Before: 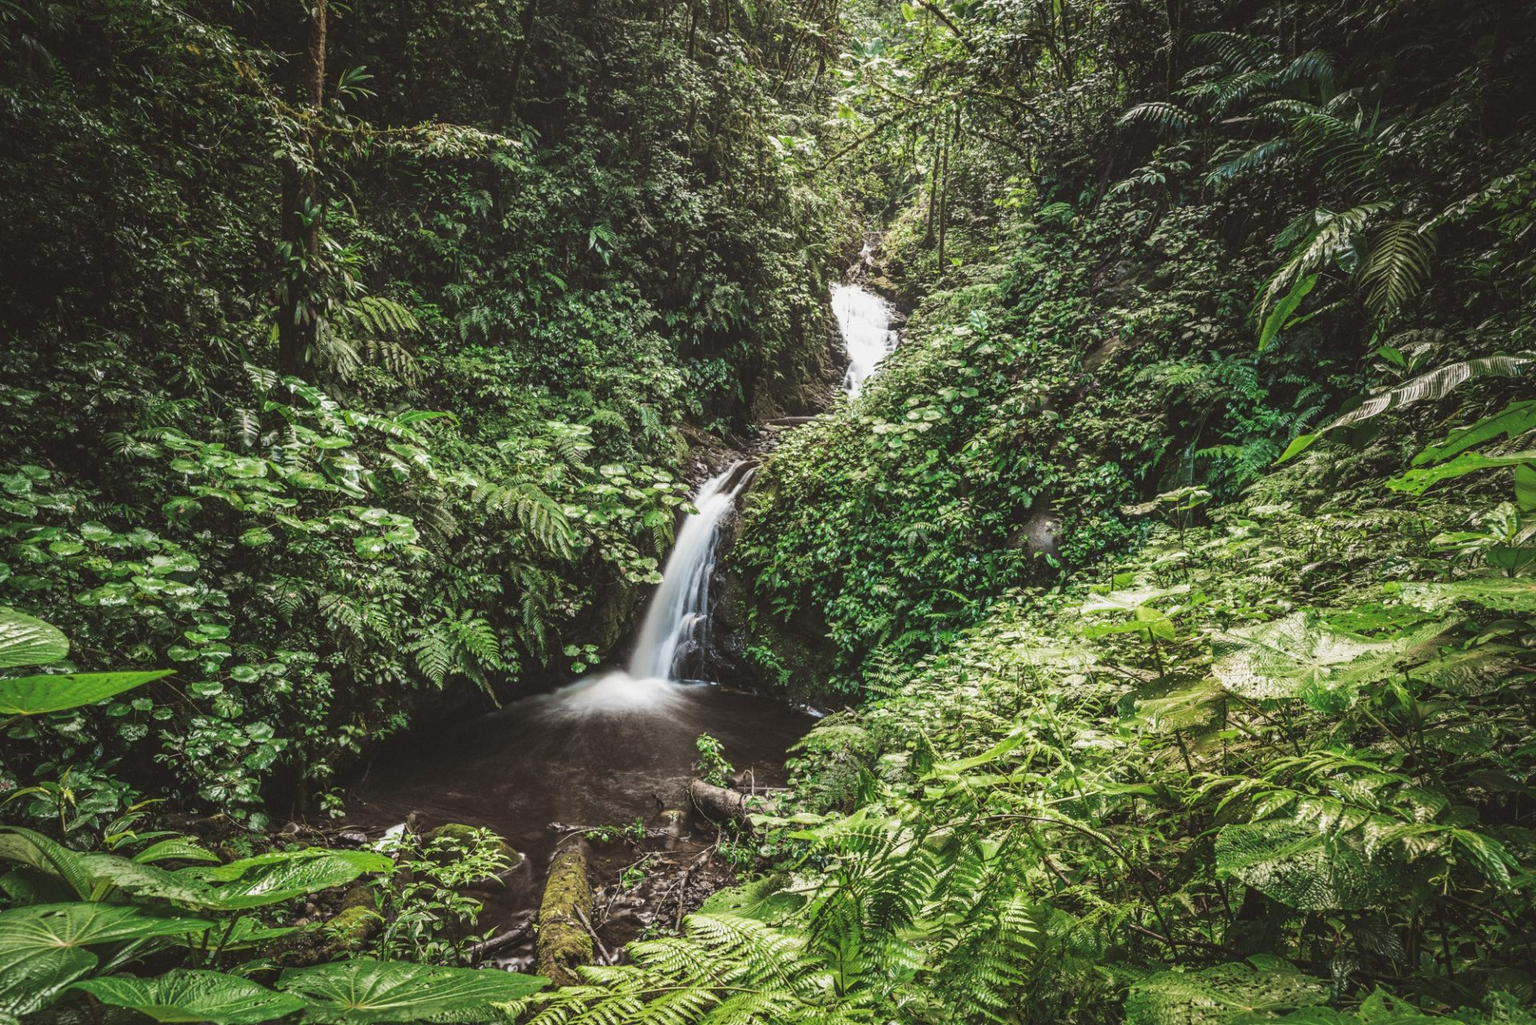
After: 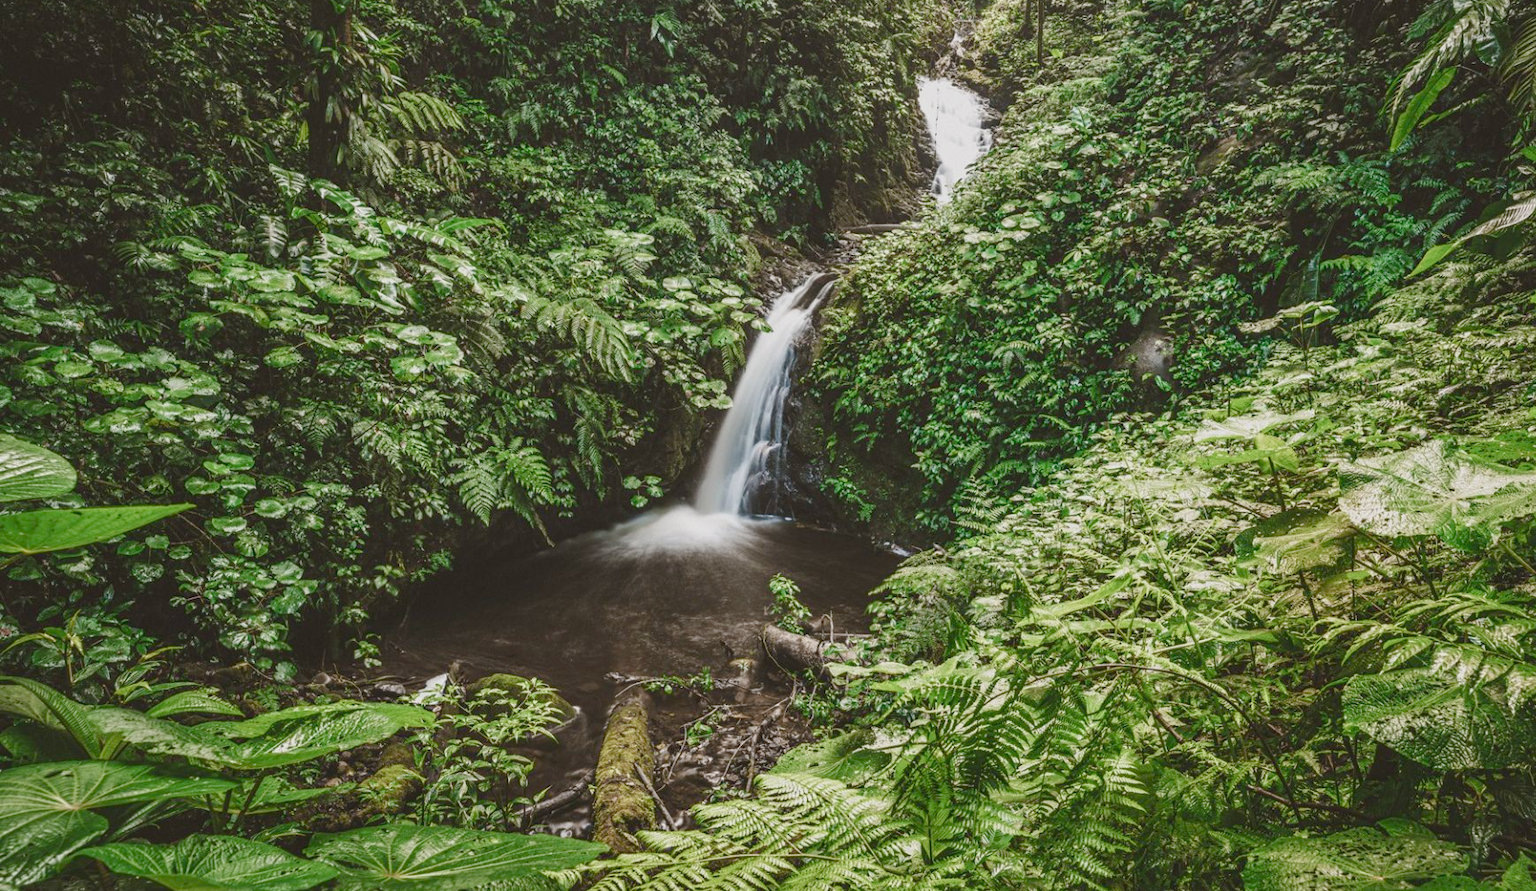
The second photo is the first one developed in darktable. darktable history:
shadows and highlights: shadows 20.91, highlights -35.45, soften with gaussian
crop: top 20.916%, right 9.437%, bottom 0.316%
color balance rgb: shadows lift › chroma 1%, shadows lift › hue 113°, highlights gain › chroma 0.2%, highlights gain › hue 333°, perceptual saturation grading › global saturation 20%, perceptual saturation grading › highlights -50%, perceptual saturation grading › shadows 25%, contrast -10%
